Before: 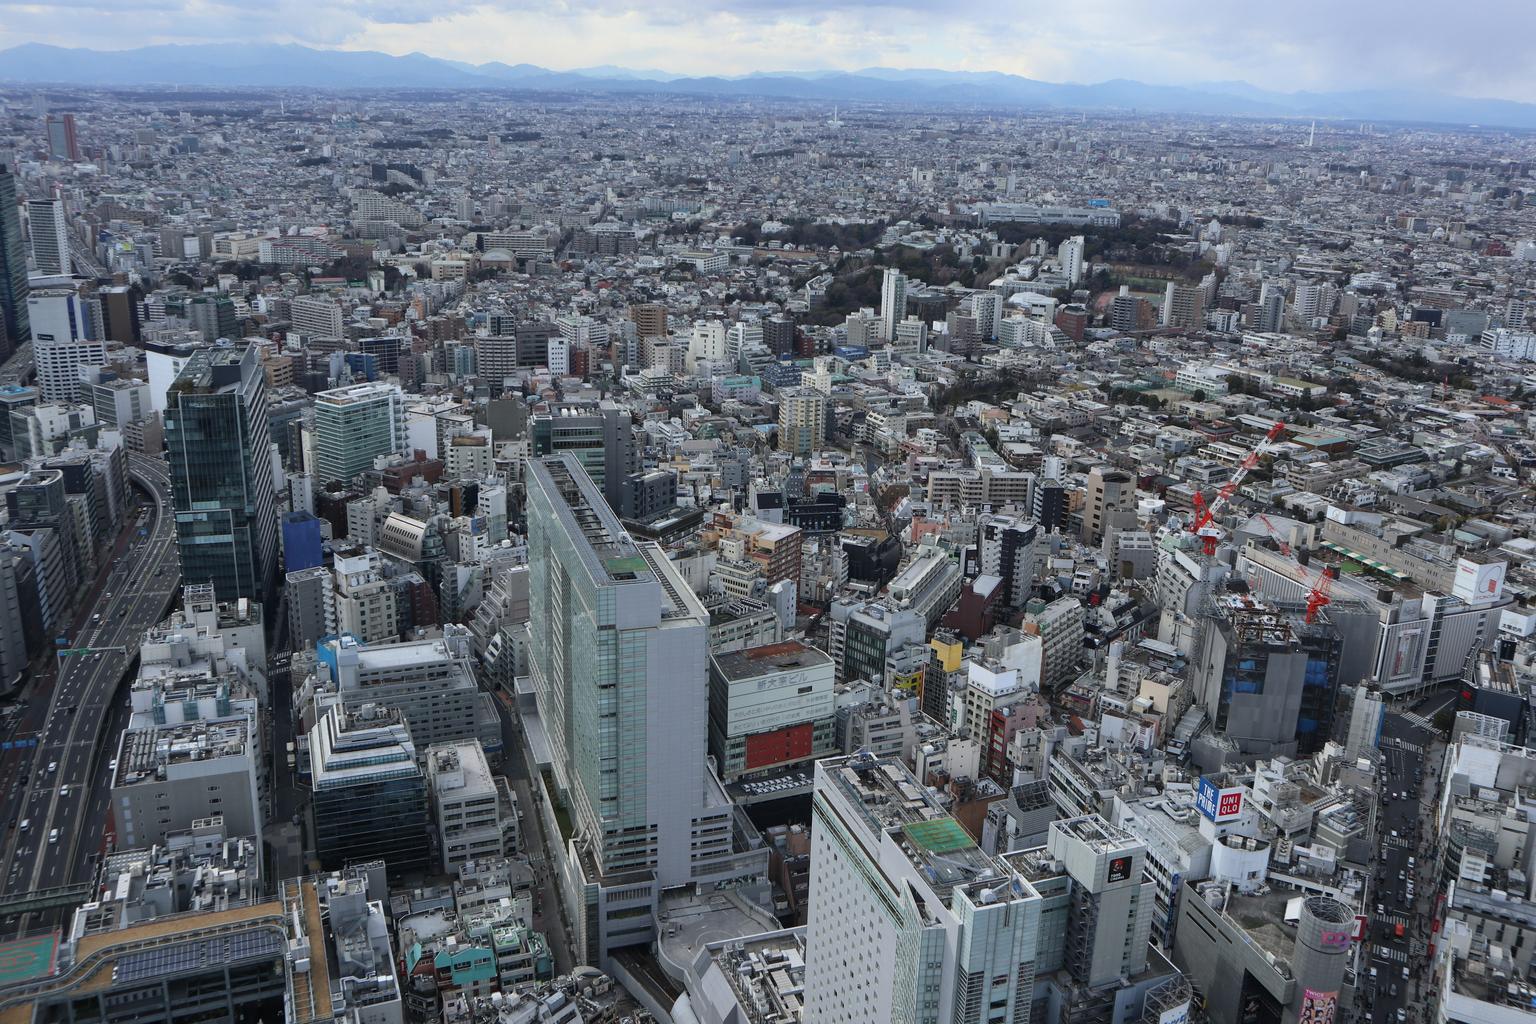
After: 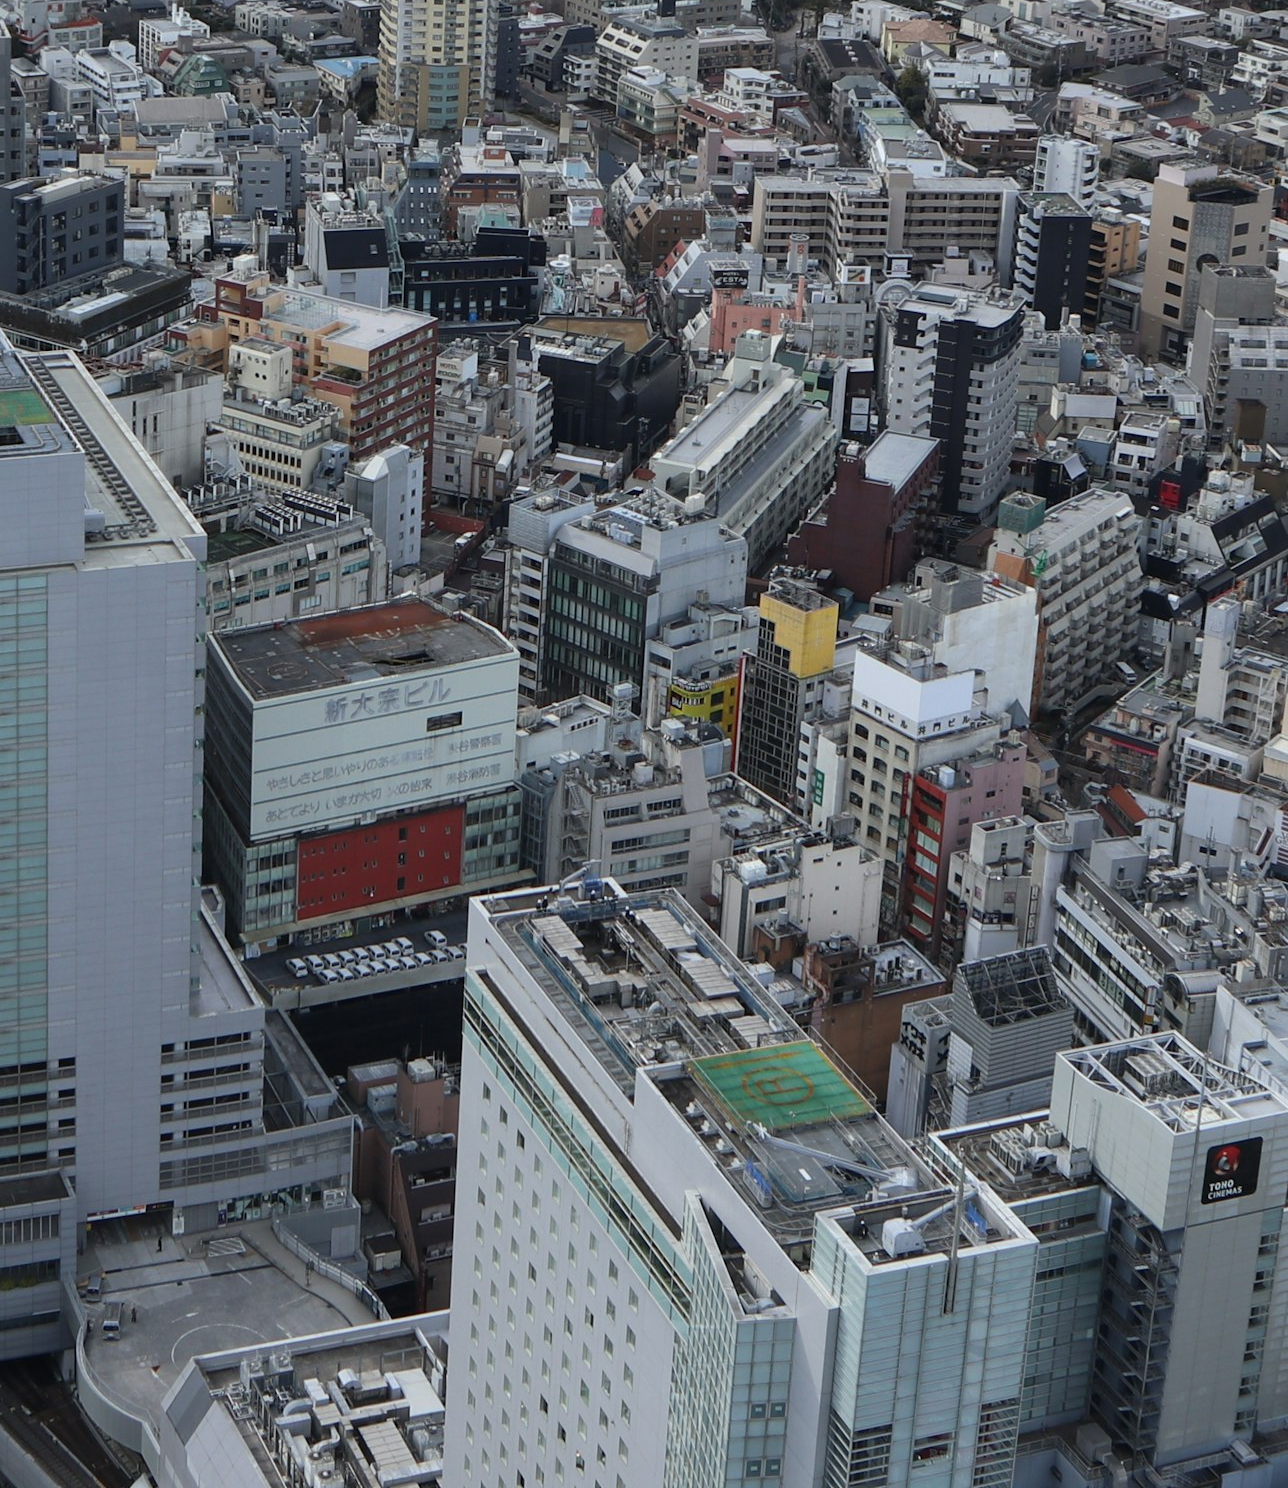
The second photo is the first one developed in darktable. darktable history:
crop: left 40.843%, top 39.217%, right 25.603%, bottom 2.633%
